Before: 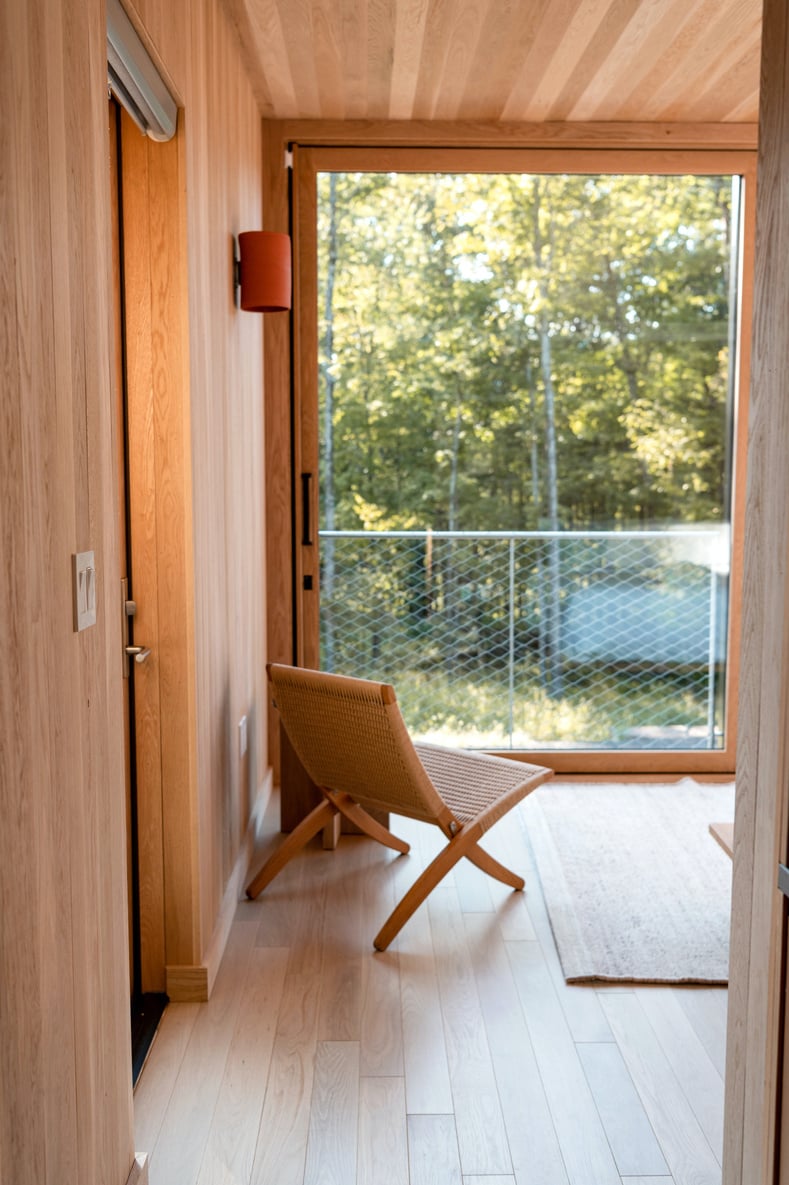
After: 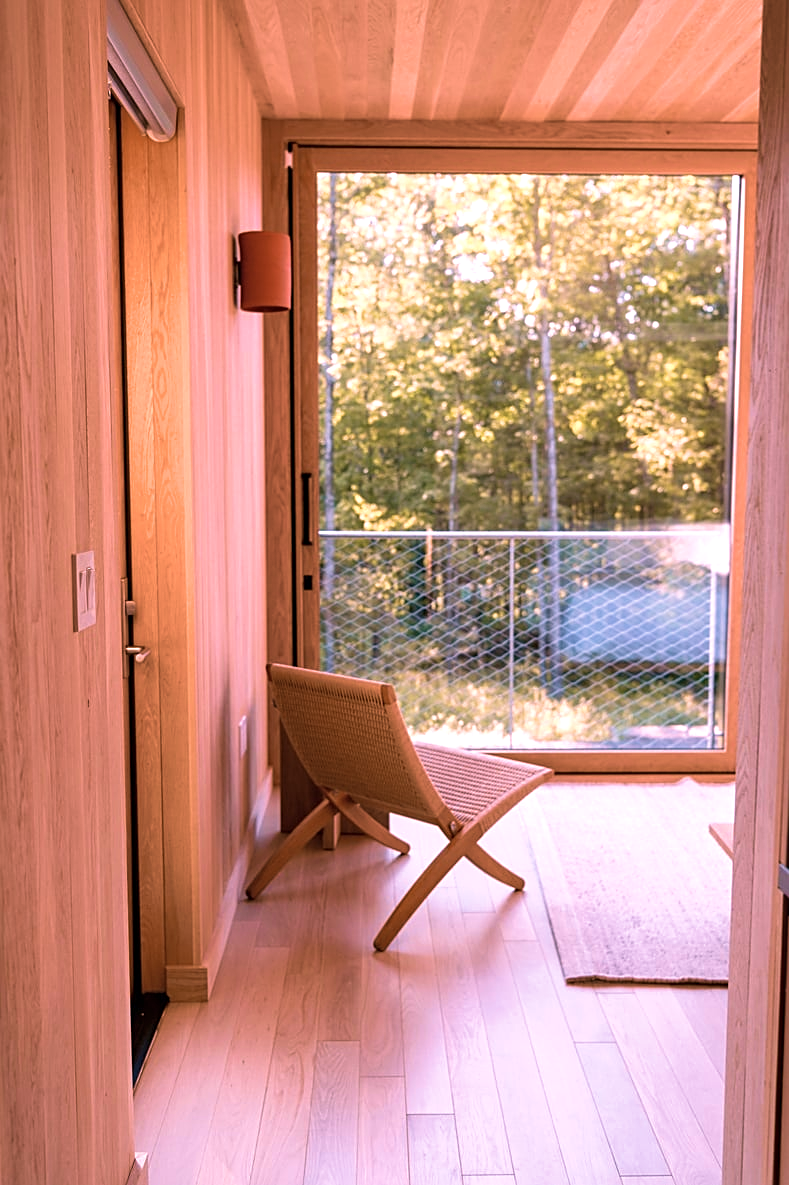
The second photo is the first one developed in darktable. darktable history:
white balance: red 1.188, blue 1.11
color correction: saturation 0.8
sharpen: on, module defaults
velvia: strength 67.07%, mid-tones bias 0.972
